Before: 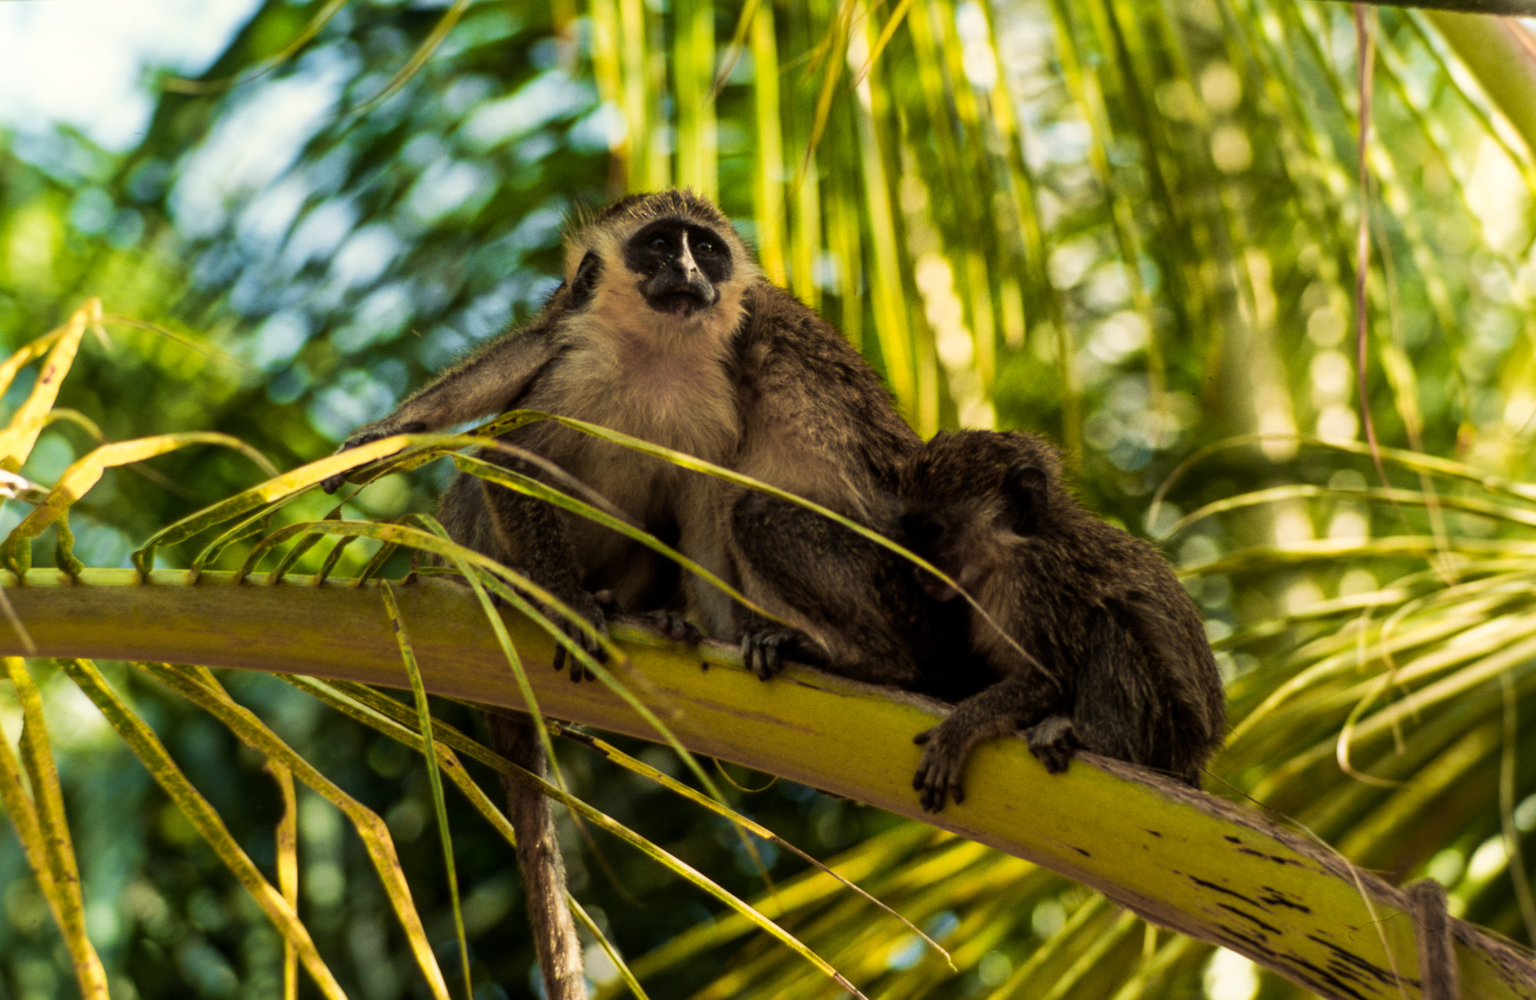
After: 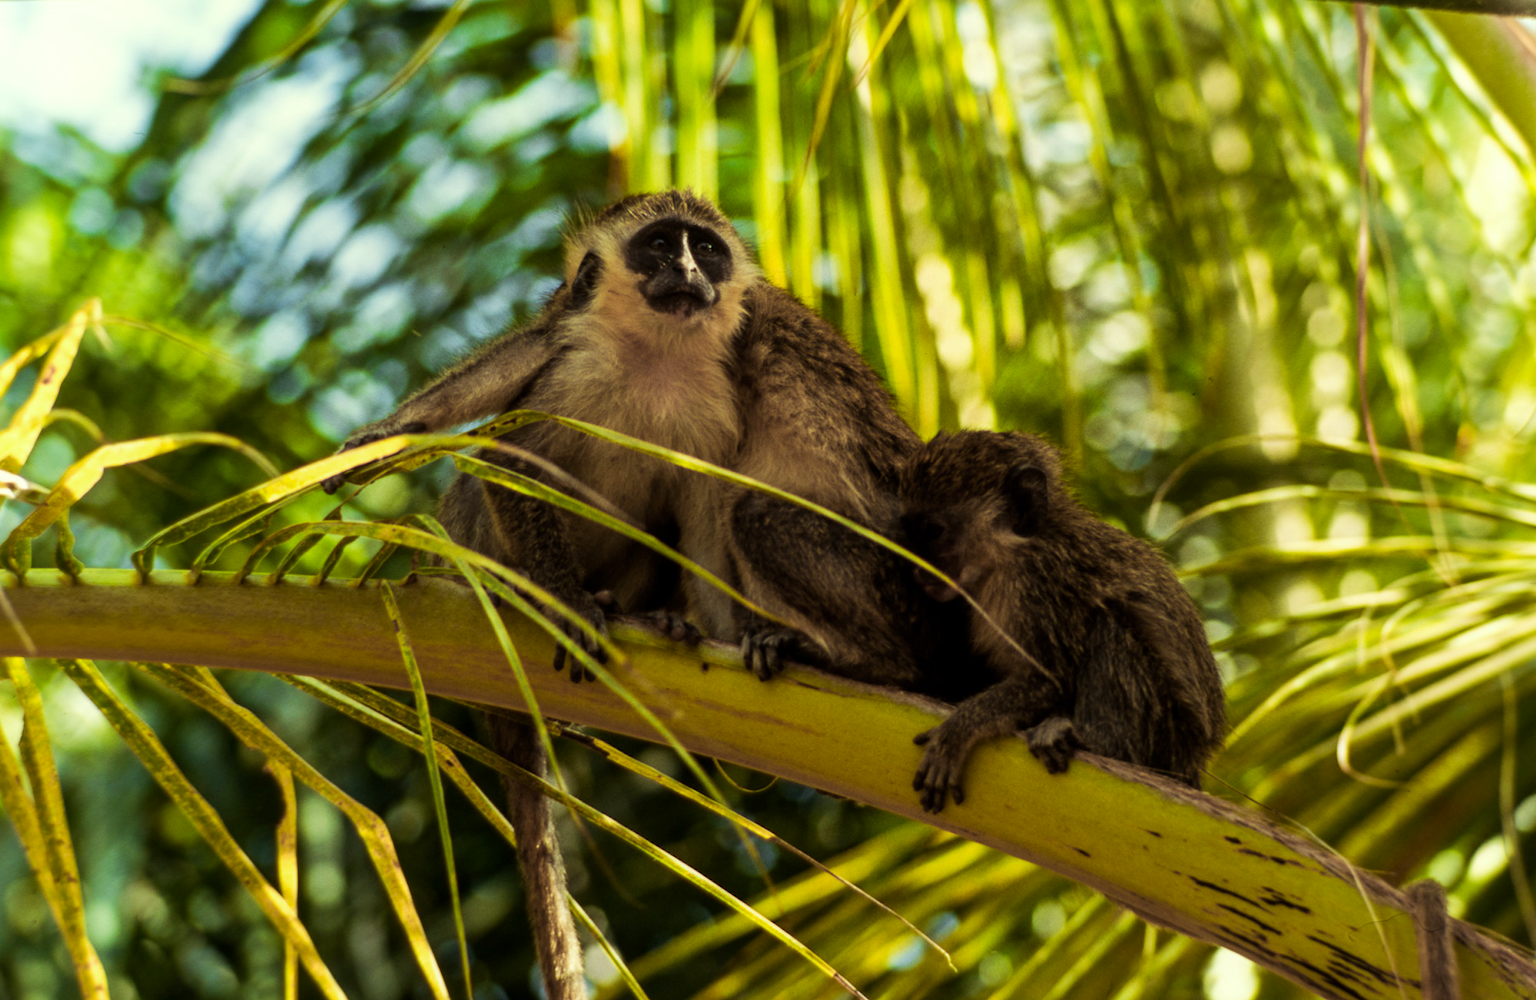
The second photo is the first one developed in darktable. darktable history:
color balance rgb: shadows lift › chroma 0.771%, shadows lift › hue 112.26°, highlights gain › chroma 4.028%, highlights gain › hue 203.11°, perceptual saturation grading › global saturation 0.208%
color correction: highlights a* 12.07, highlights b* 11.56
